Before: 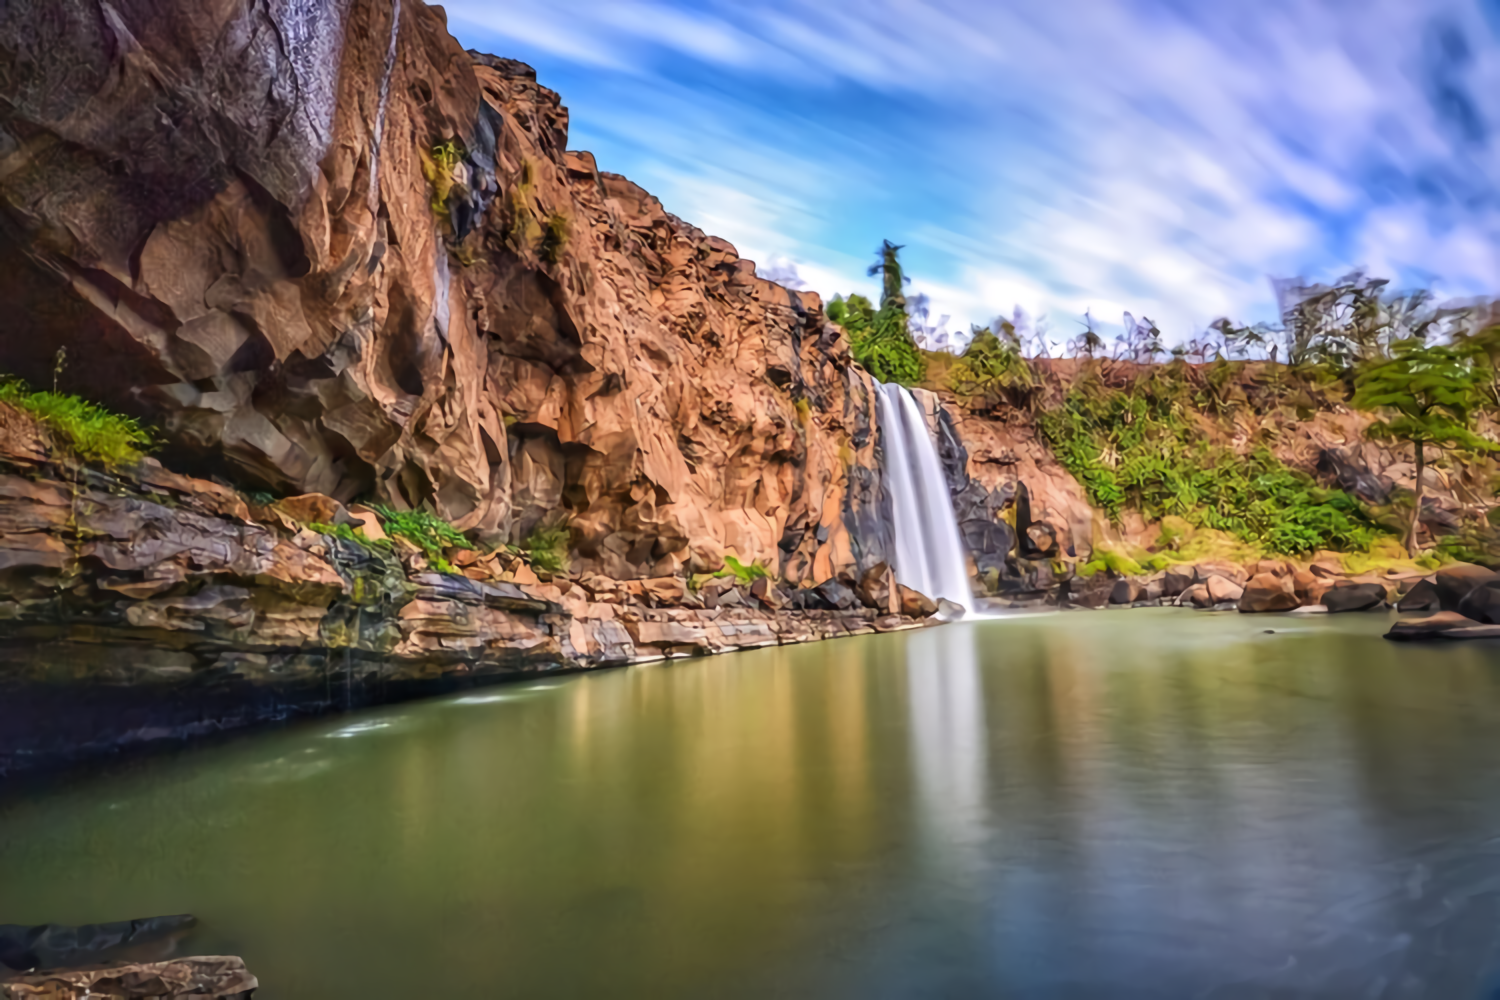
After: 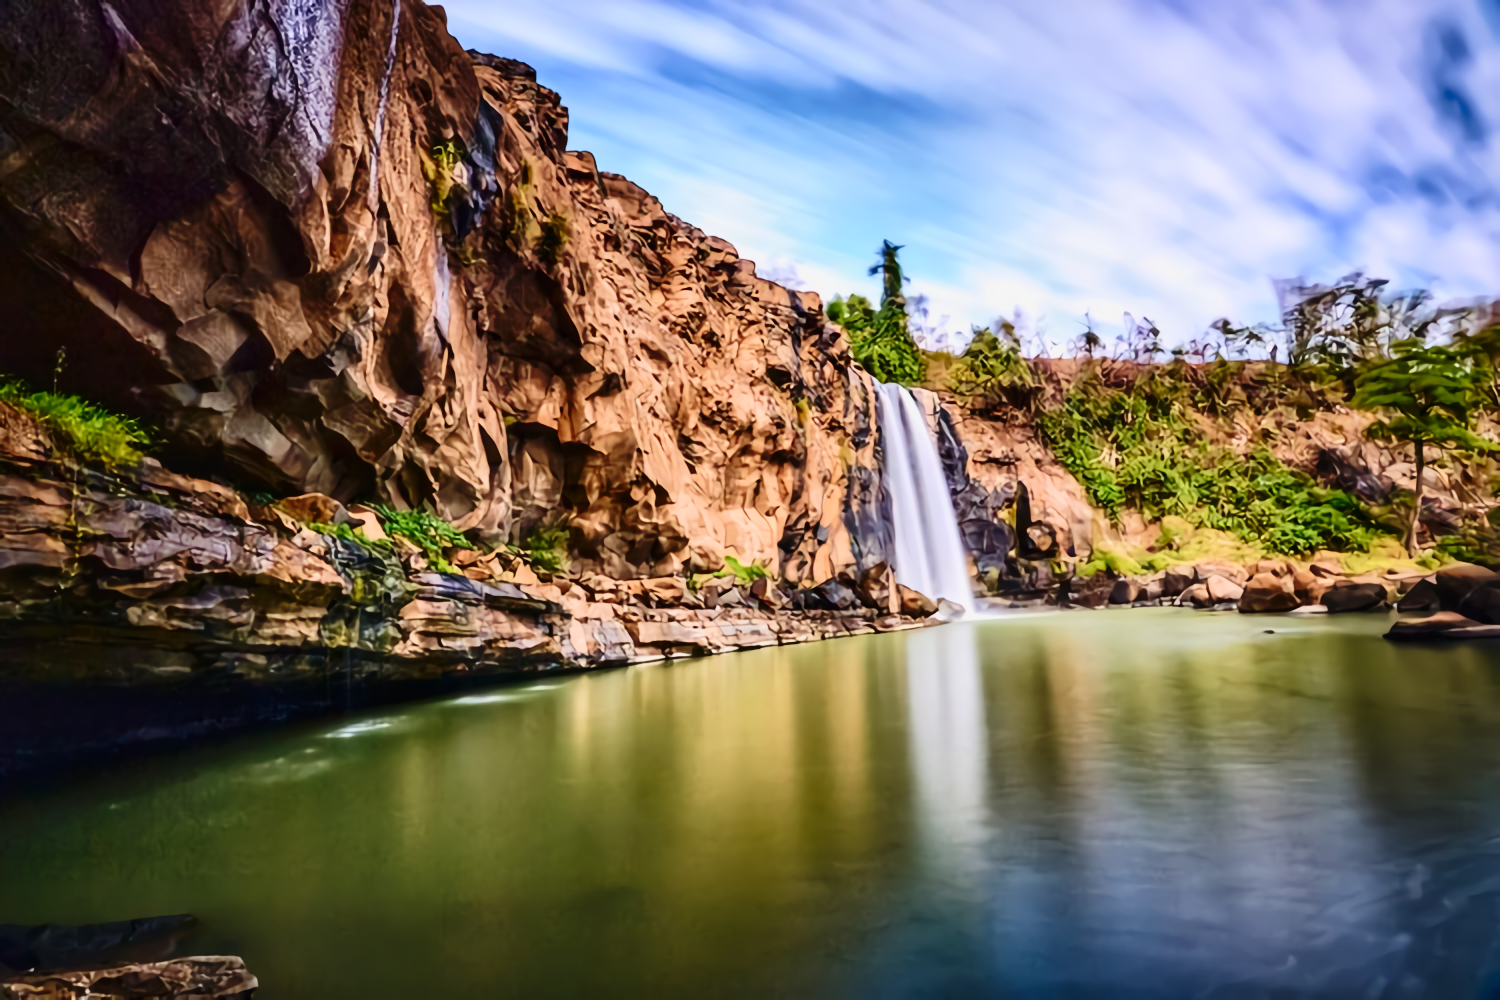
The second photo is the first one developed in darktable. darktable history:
velvia: on, module defaults
contrast brightness saturation: contrast 0.275
tone curve: curves: ch0 [(0, 0.008) (0.046, 0.032) (0.151, 0.108) (0.367, 0.379) (0.496, 0.526) (0.771, 0.786) (0.857, 0.85) (1, 0.965)]; ch1 [(0, 0) (0.248, 0.252) (0.388, 0.383) (0.482, 0.478) (0.499, 0.499) (0.518, 0.518) (0.544, 0.552) (0.585, 0.617) (0.683, 0.735) (0.823, 0.894) (1, 1)]; ch2 [(0, 0) (0.302, 0.284) (0.427, 0.417) (0.473, 0.47) (0.503, 0.503) (0.523, 0.518) (0.55, 0.563) (0.624, 0.643) (0.753, 0.764) (1, 1)], preserve colors none
